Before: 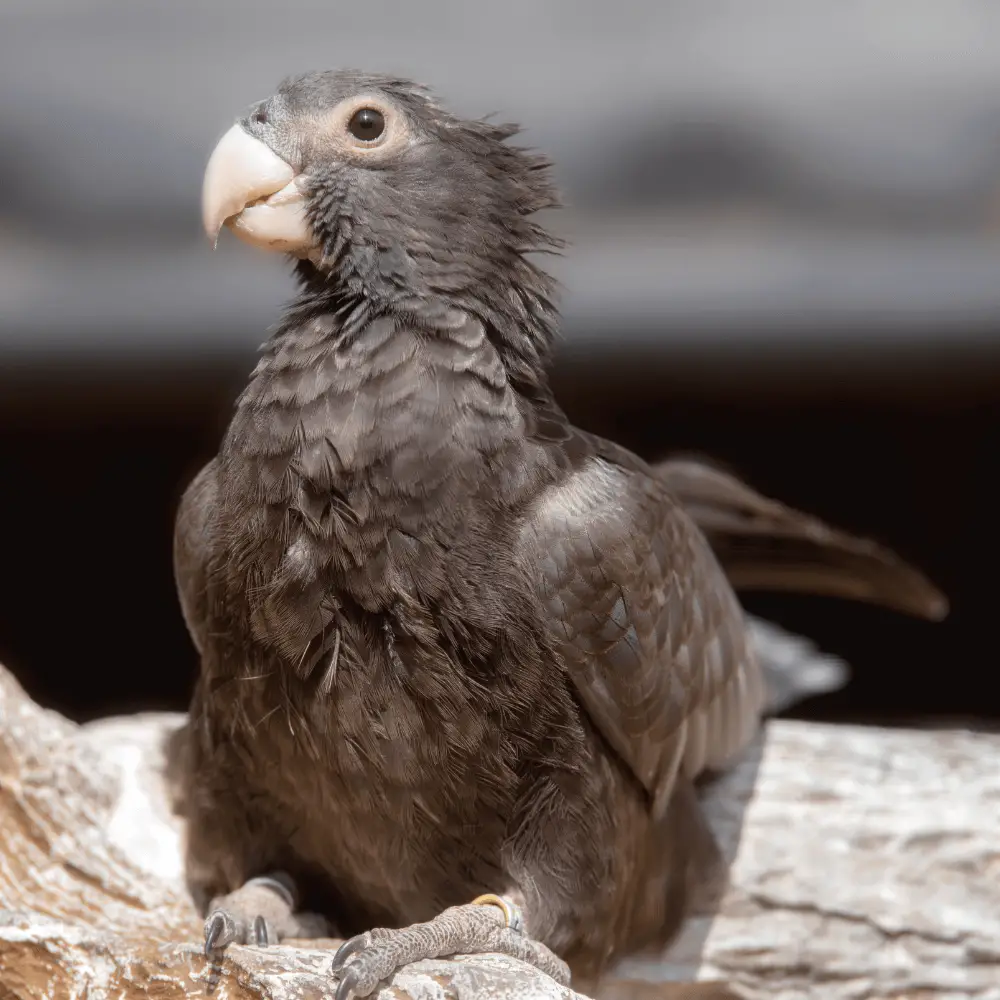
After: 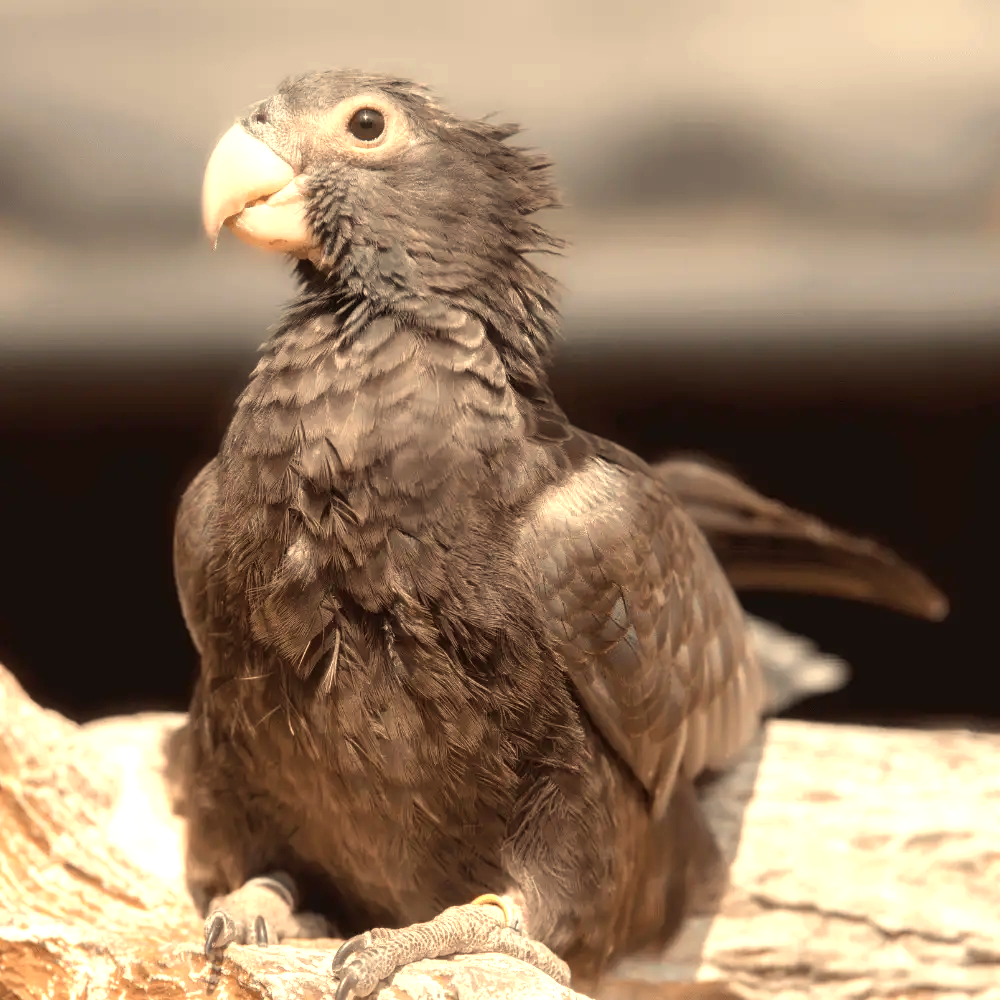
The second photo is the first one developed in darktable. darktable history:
exposure: black level correction 0, exposure 0.7 EV, compensate exposure bias true, compensate highlight preservation false
color balance rgb: global vibrance 10%
white balance: red 1.123, blue 0.83
